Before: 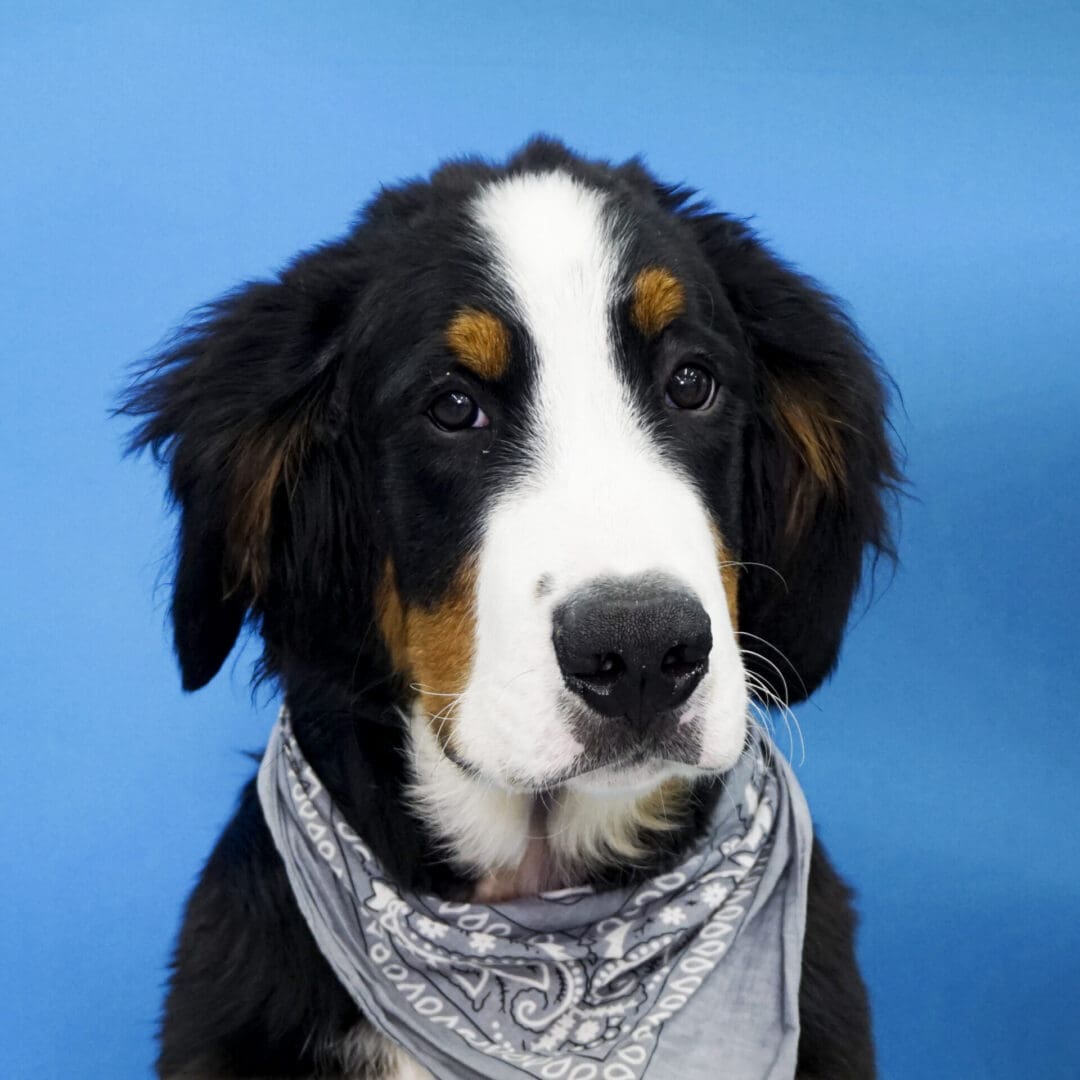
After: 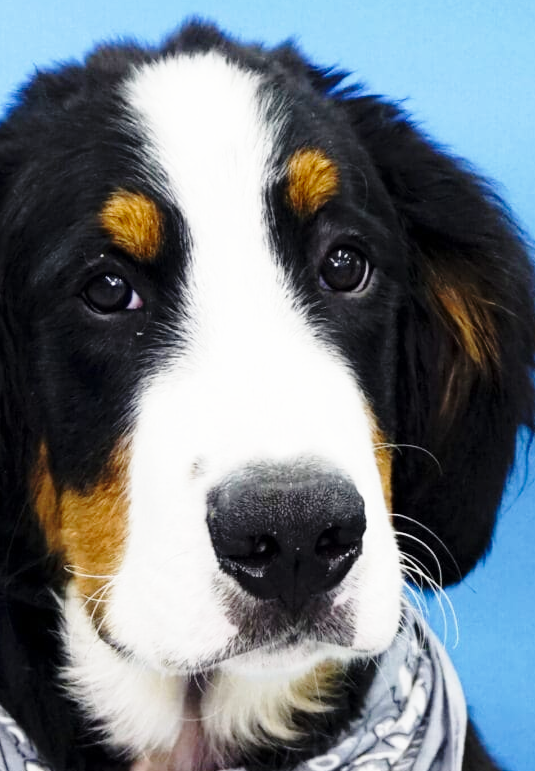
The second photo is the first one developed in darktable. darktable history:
crop: left 32.075%, top 10.976%, right 18.355%, bottom 17.596%
base curve: curves: ch0 [(0, 0) (0.028, 0.03) (0.121, 0.232) (0.46, 0.748) (0.859, 0.968) (1, 1)], preserve colors none
